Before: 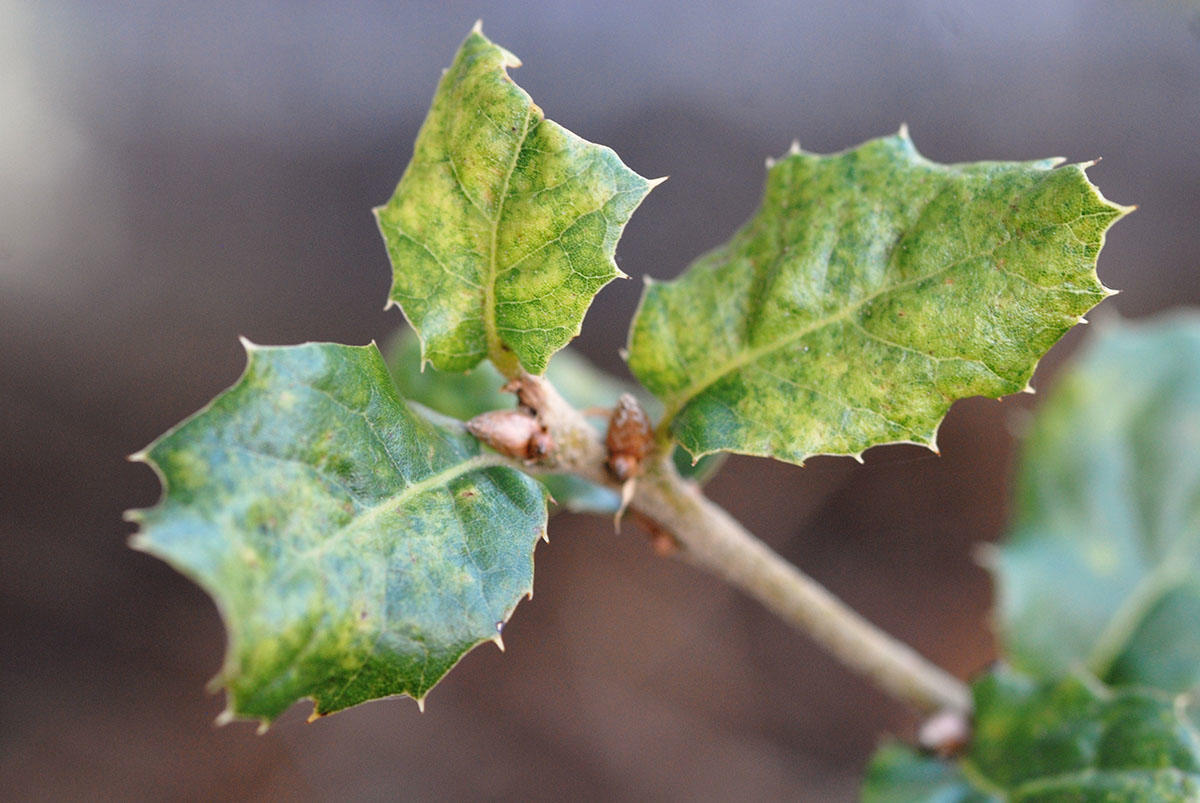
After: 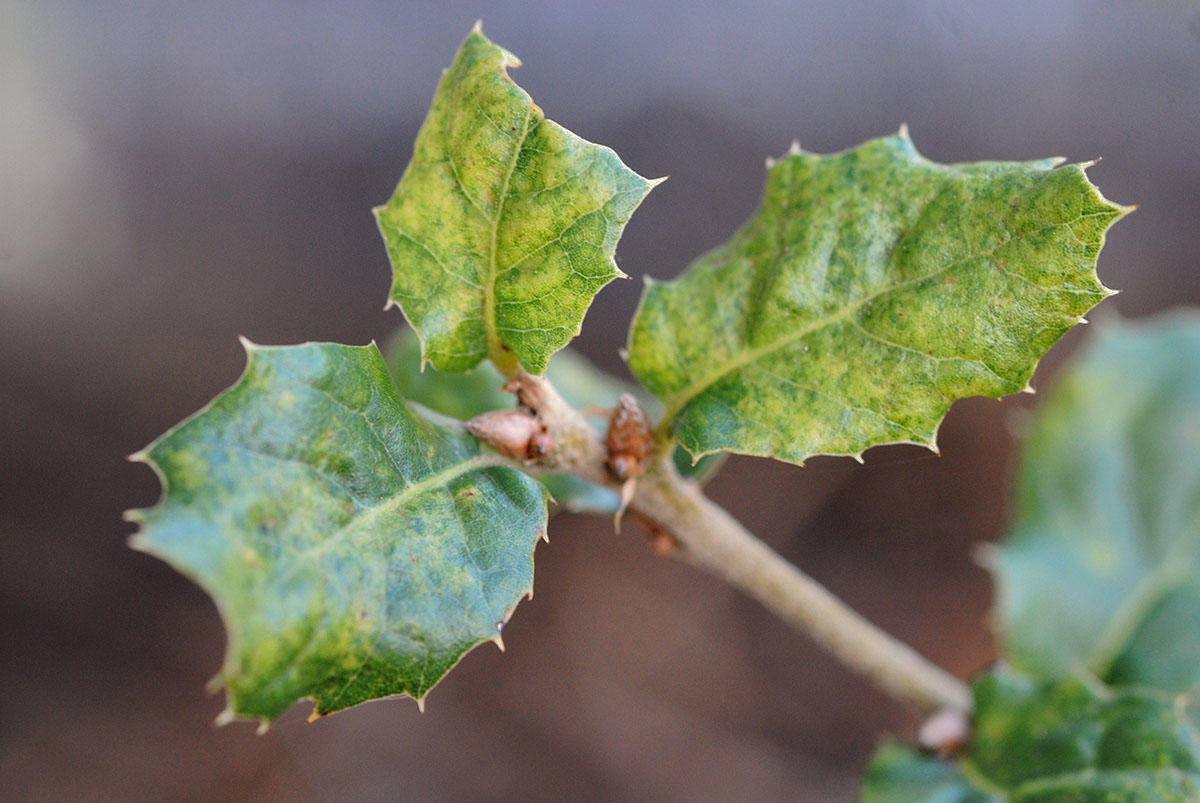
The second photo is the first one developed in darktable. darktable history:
shadows and highlights: shadows -18.76, highlights -73.79
local contrast: highlights 101%, shadows 99%, detail 119%, midtone range 0.2
